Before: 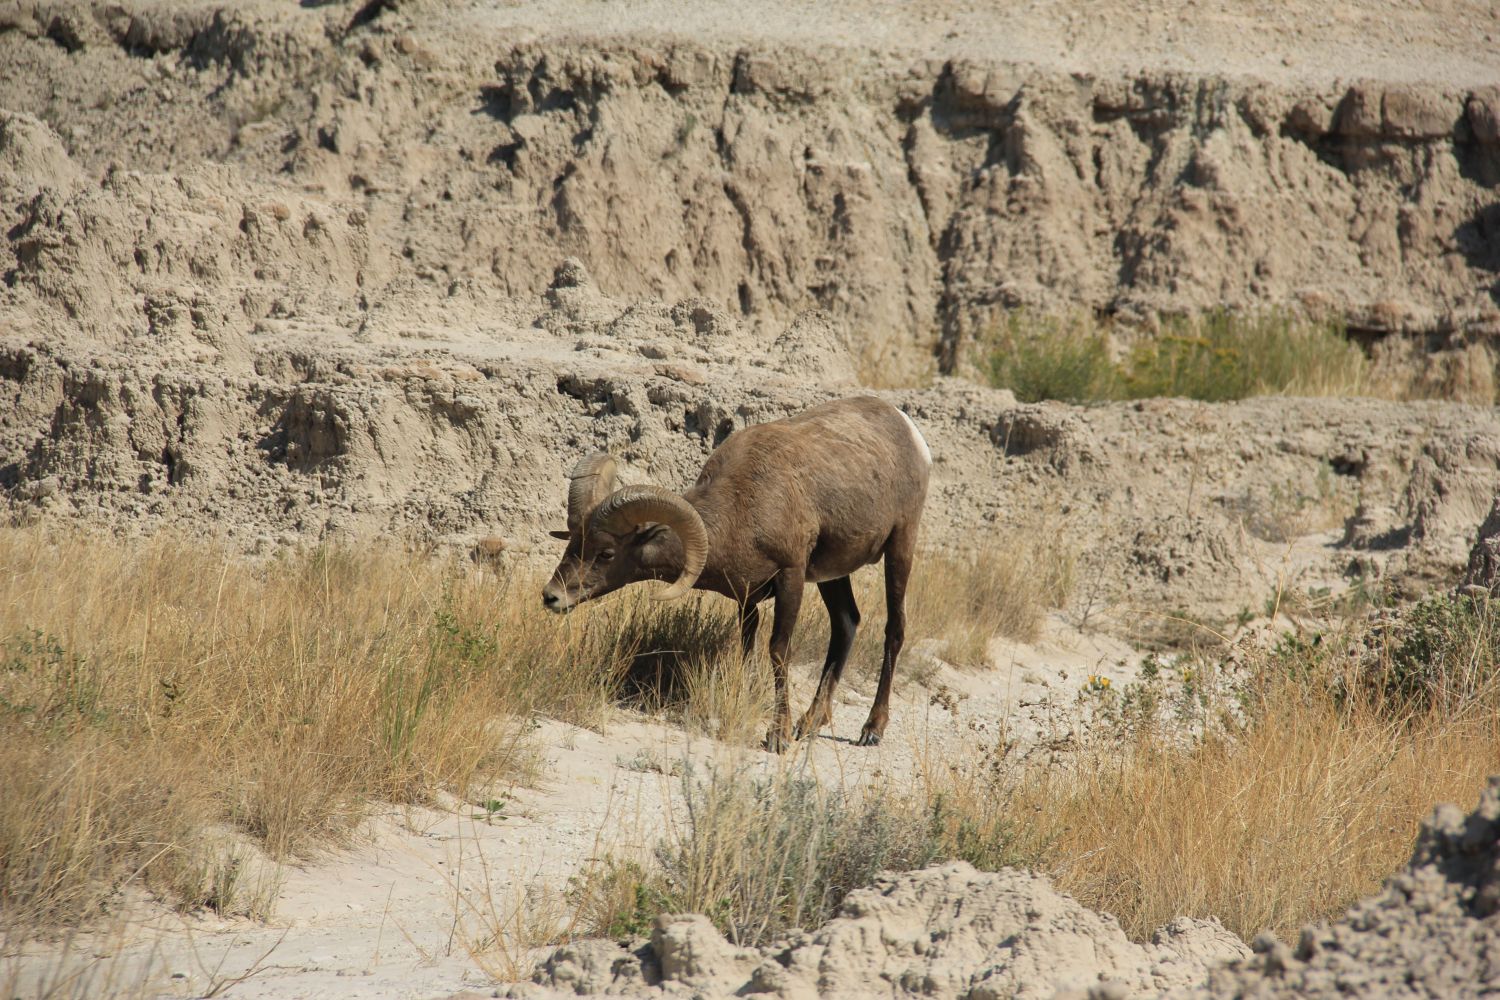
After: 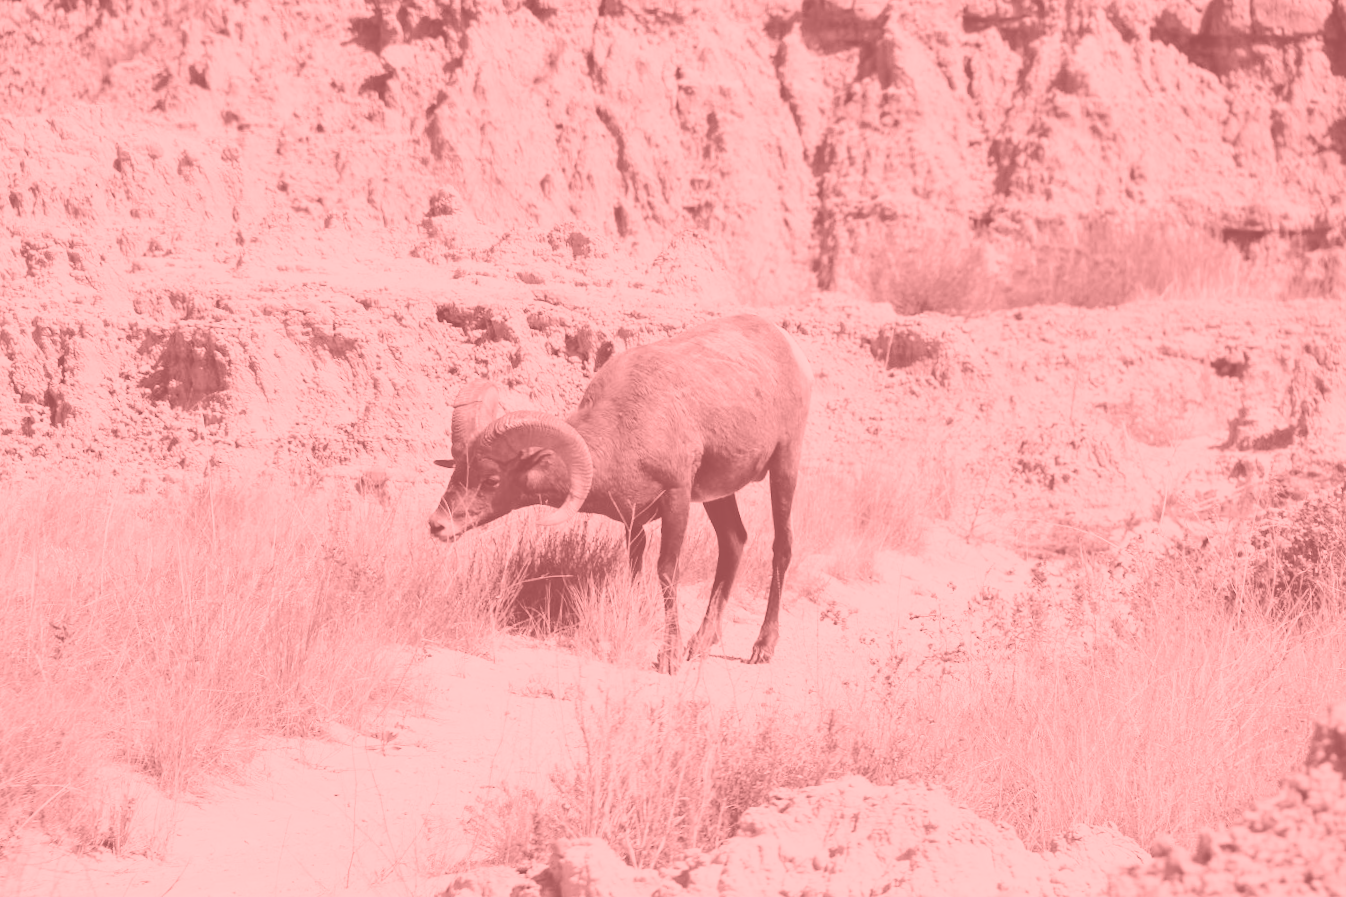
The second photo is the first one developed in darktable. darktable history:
base curve: curves: ch0 [(0, 0) (0.028, 0.03) (0.121, 0.232) (0.46, 0.748) (0.859, 0.968) (1, 1)], preserve colors none
exposure: exposure 0.127 EV, compensate highlight preservation false
crop and rotate: angle 1.96°, left 5.673%, top 5.673%
colorize: saturation 51%, source mix 50.67%, lightness 50.67%
